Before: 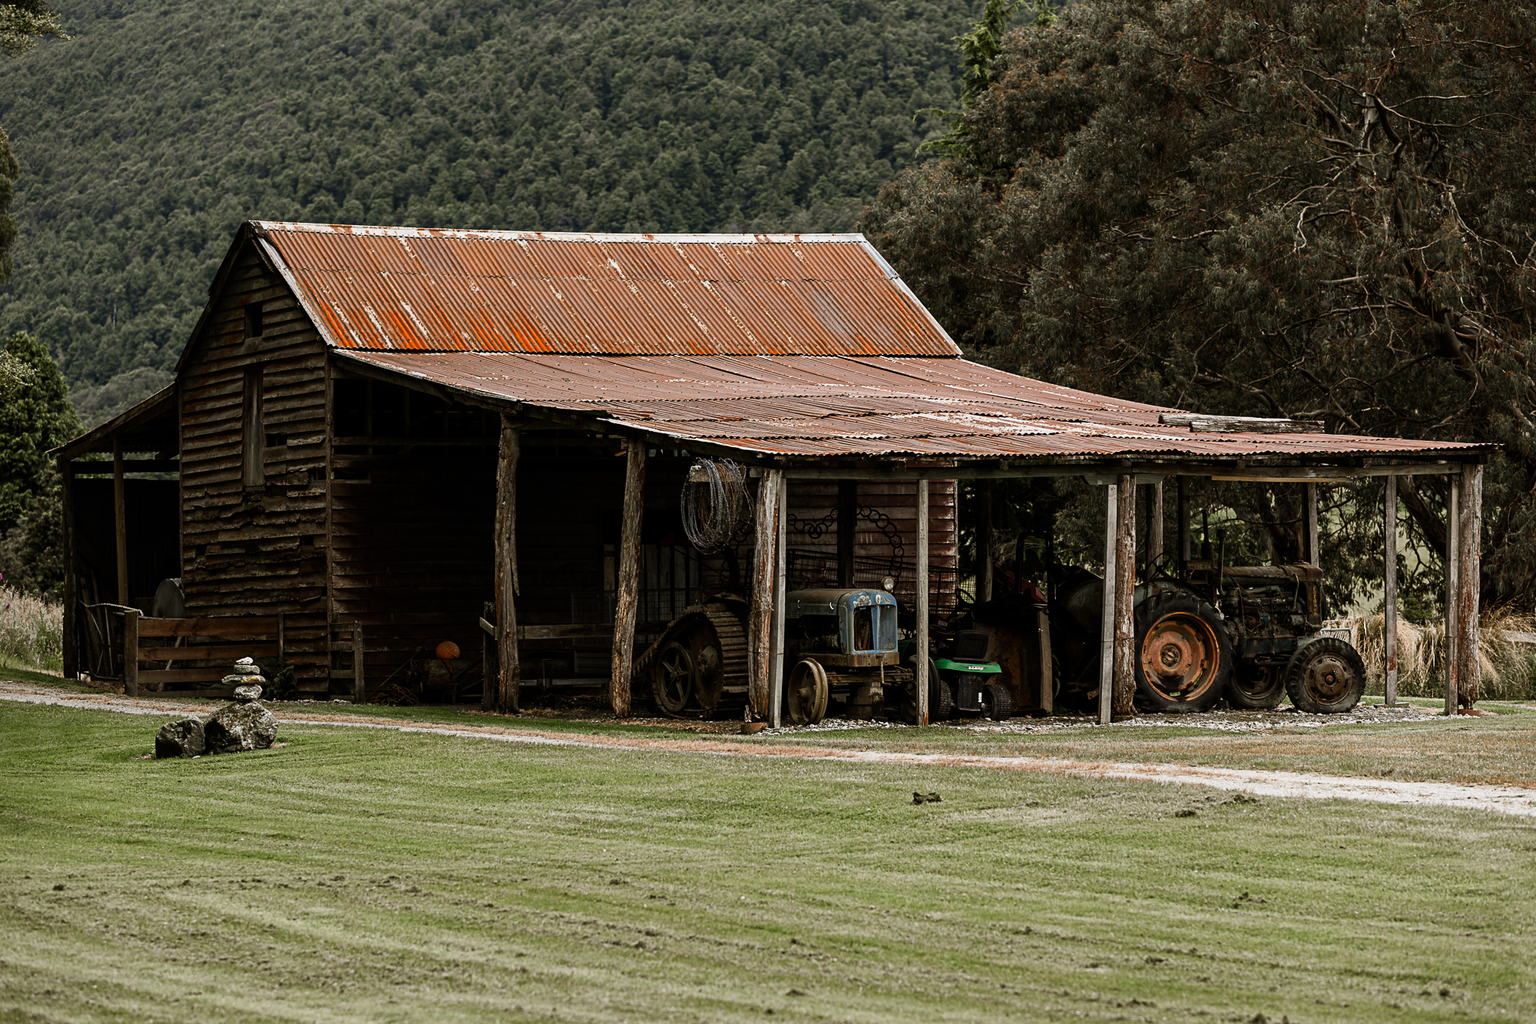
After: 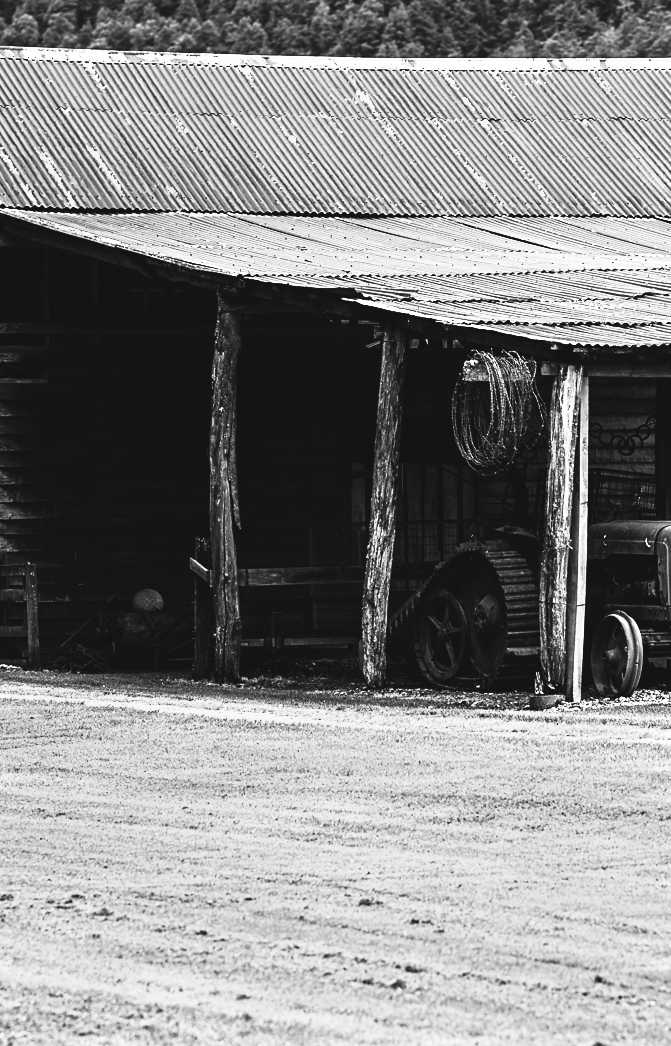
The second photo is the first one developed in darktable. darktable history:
color balance rgb: linear chroma grading › highlights 100%, linear chroma grading › global chroma 23.41%, perceptual saturation grading › global saturation 35.38%, hue shift -10.68°, perceptual brilliance grading › highlights 47.25%, perceptual brilliance grading › mid-tones 22.2%, perceptual brilliance grading › shadows -5.93%
monochrome: on, module defaults
base curve: curves: ch0 [(0, 0) (0.007, 0.004) (0.027, 0.03) (0.046, 0.07) (0.207, 0.54) (0.442, 0.872) (0.673, 0.972) (1, 1)], preserve colors none
crop and rotate: left 21.77%, top 18.528%, right 44.676%, bottom 2.997%
exposure: black level correction -0.015, exposure -0.5 EV, compensate highlight preservation false
